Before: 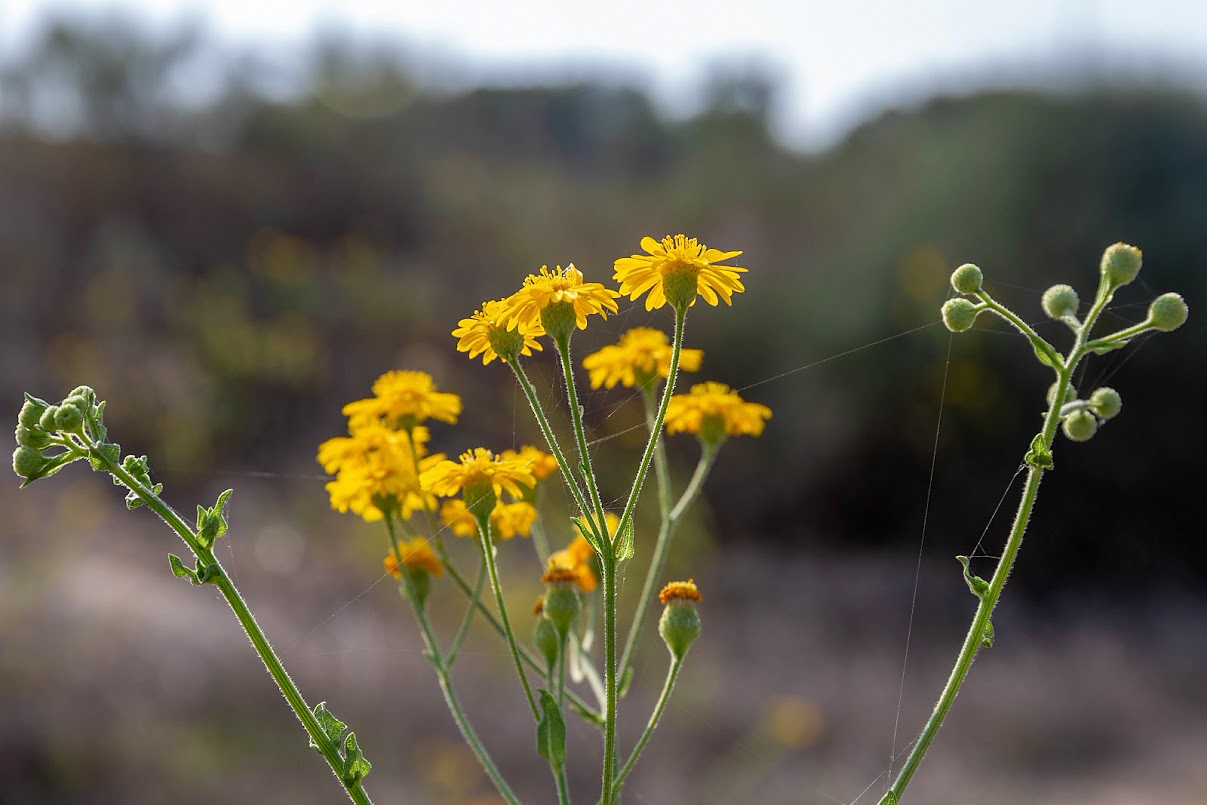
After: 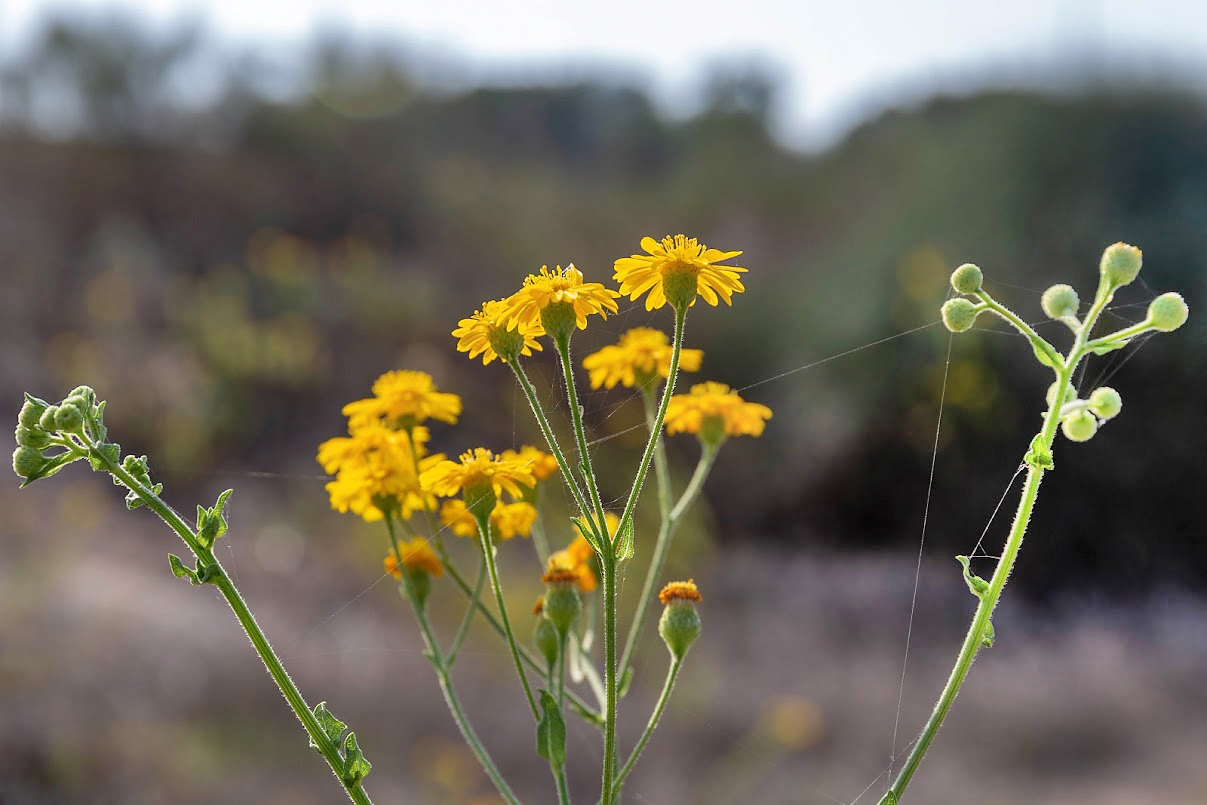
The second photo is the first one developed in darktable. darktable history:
shadows and highlights: shadows 76.74, highlights -25.64, soften with gaussian
